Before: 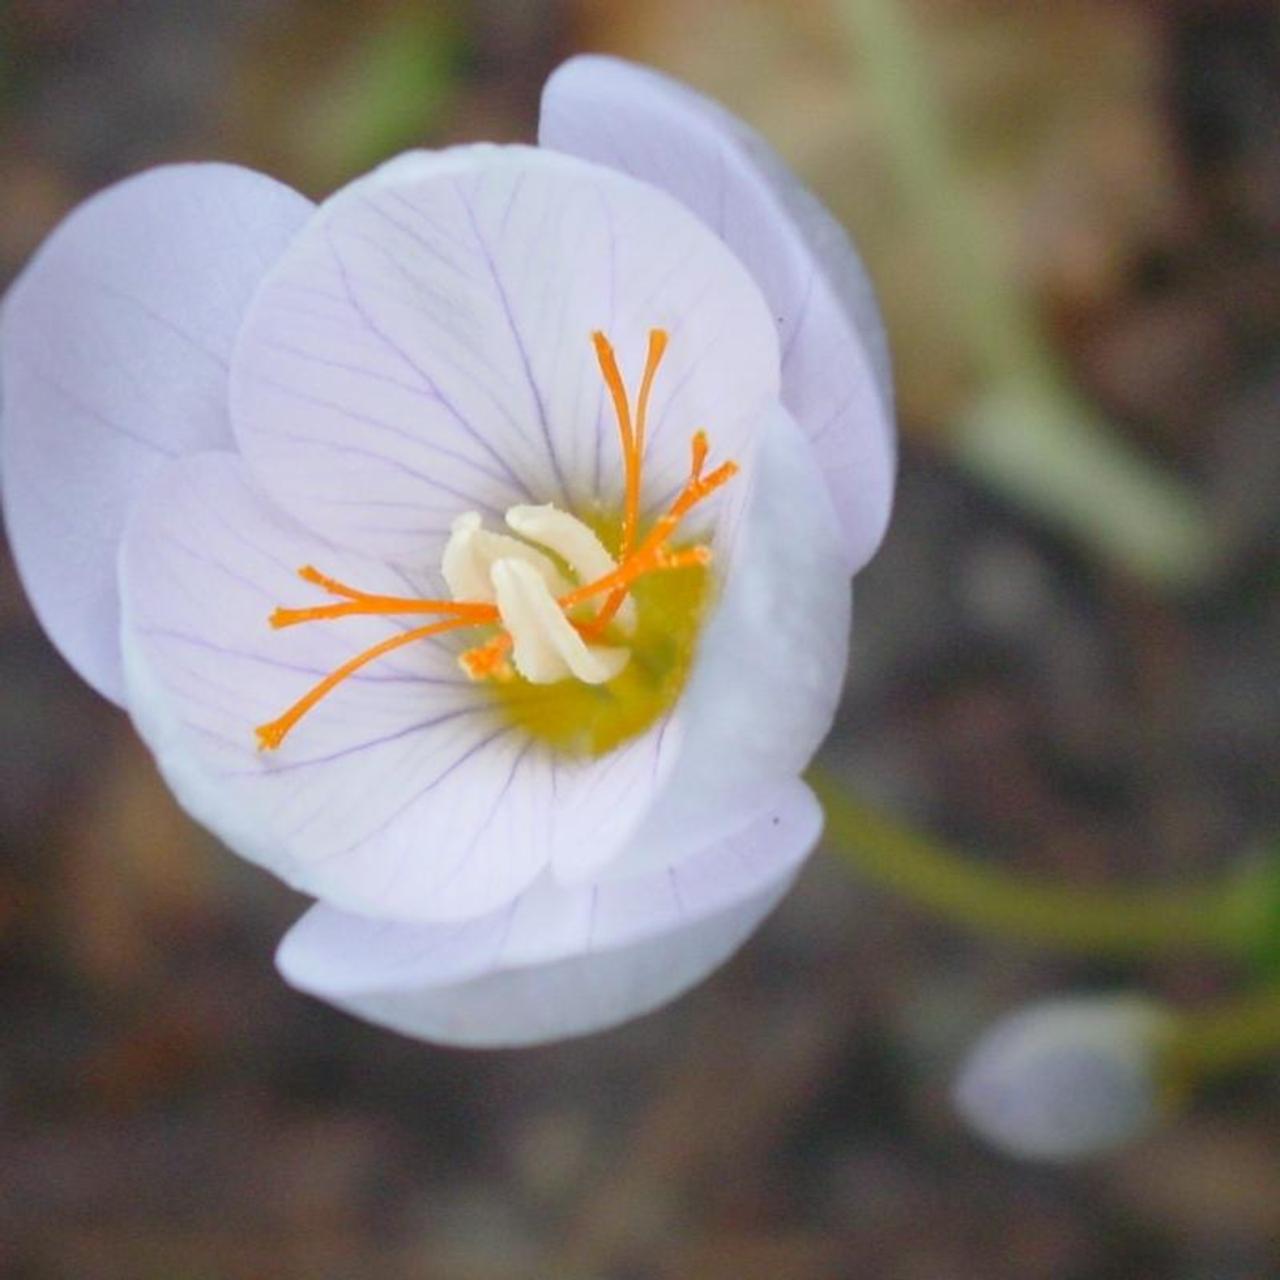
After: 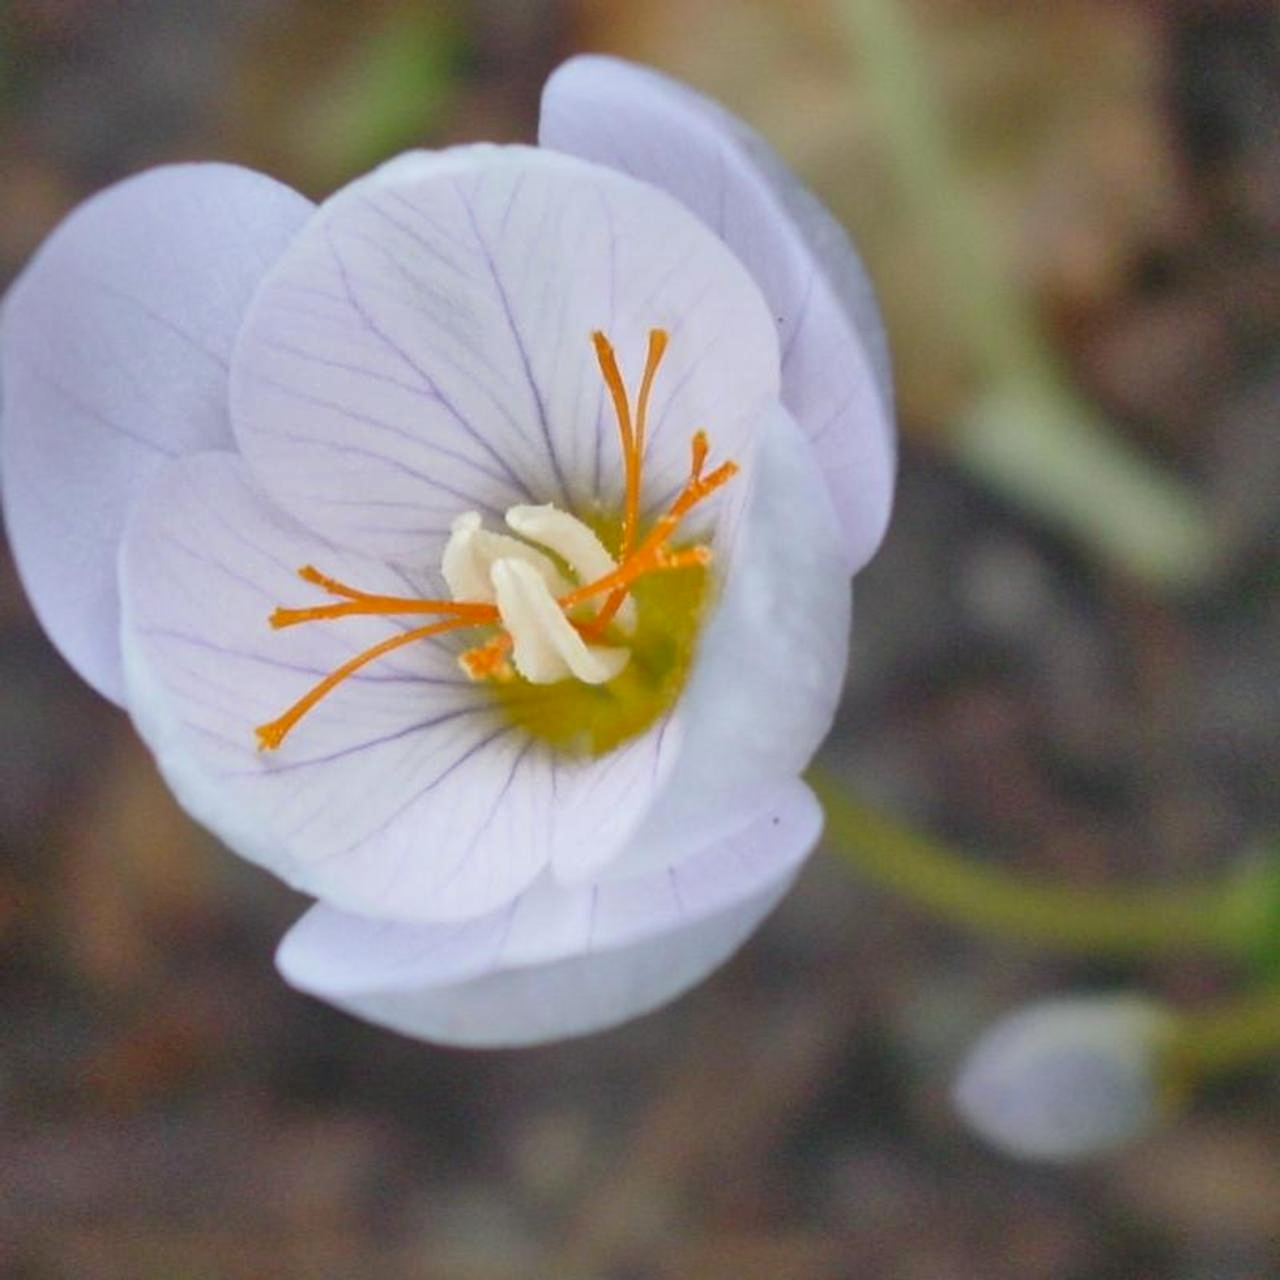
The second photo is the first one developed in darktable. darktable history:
shadows and highlights: highlights color adjustment 0.471%, low approximation 0.01, soften with gaussian
